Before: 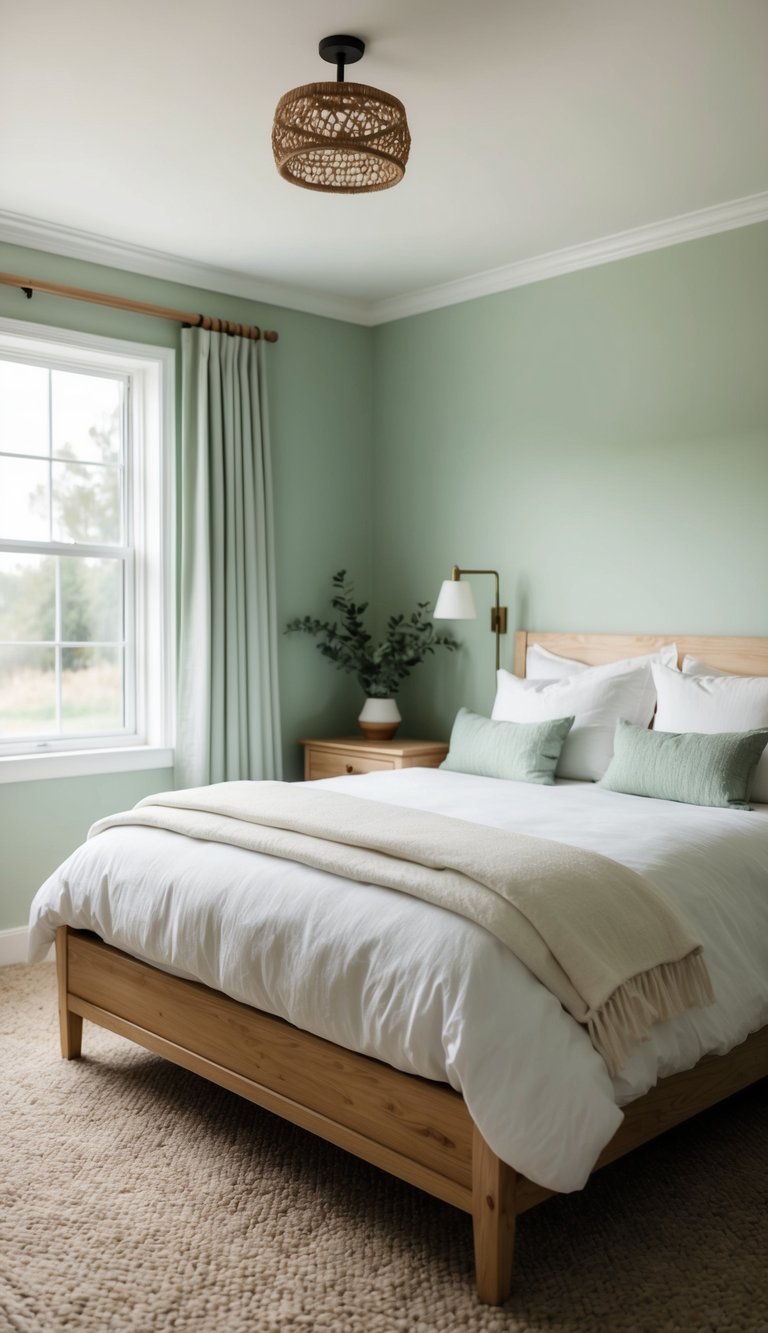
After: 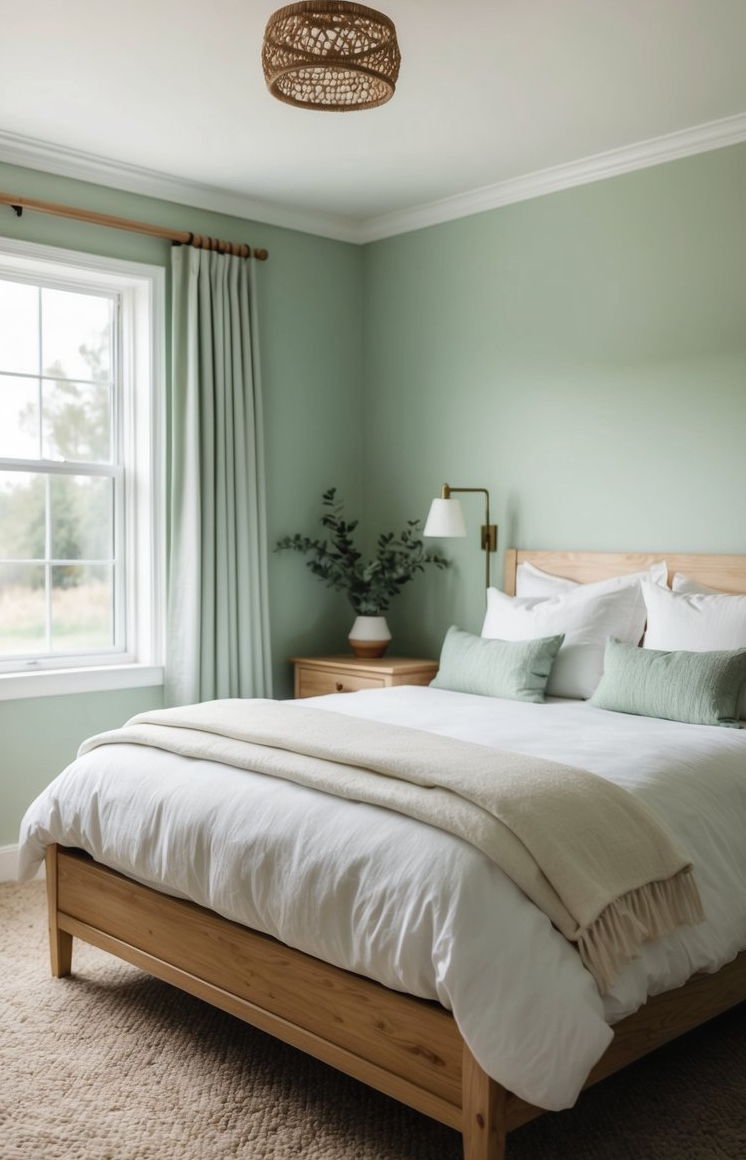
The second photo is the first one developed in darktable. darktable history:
crop: left 1.427%, top 6.153%, right 1.341%, bottom 6.811%
local contrast: detail 109%
